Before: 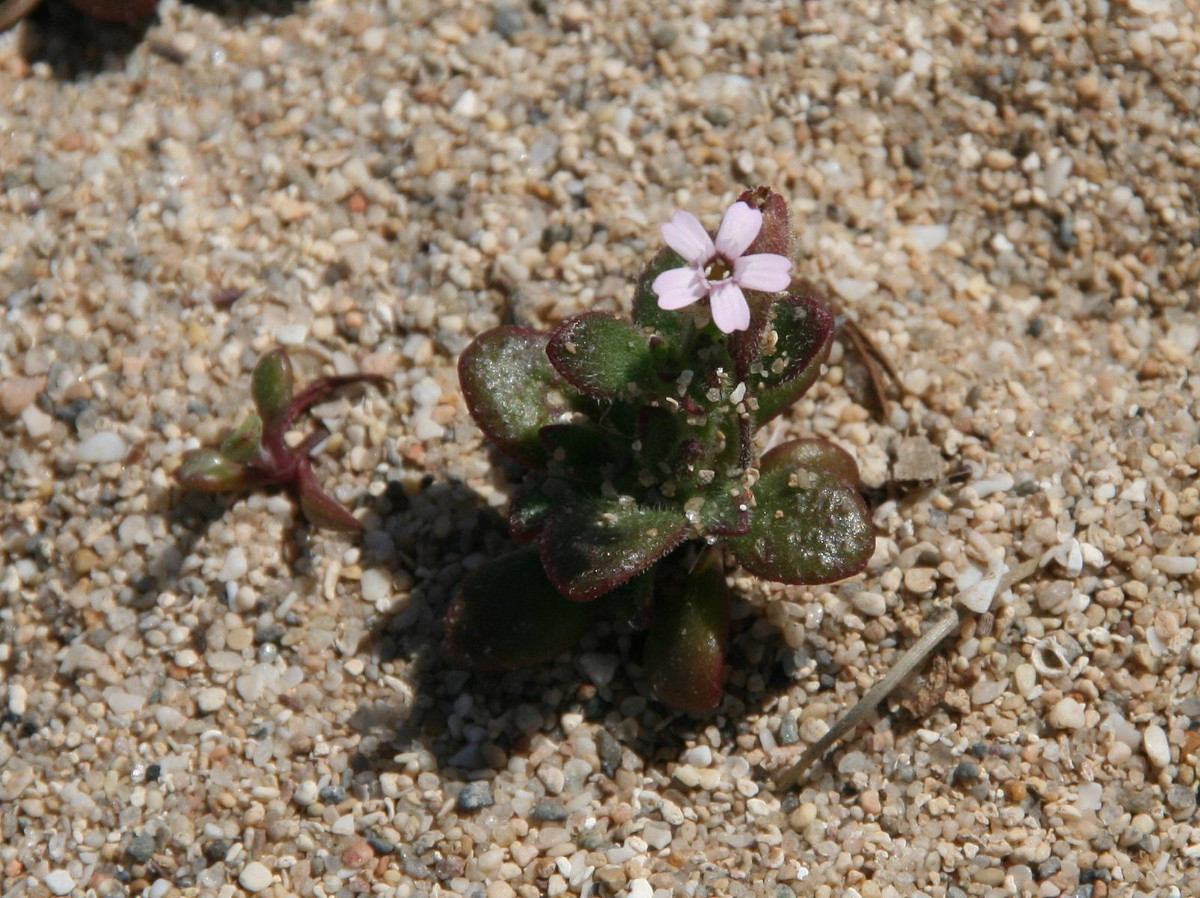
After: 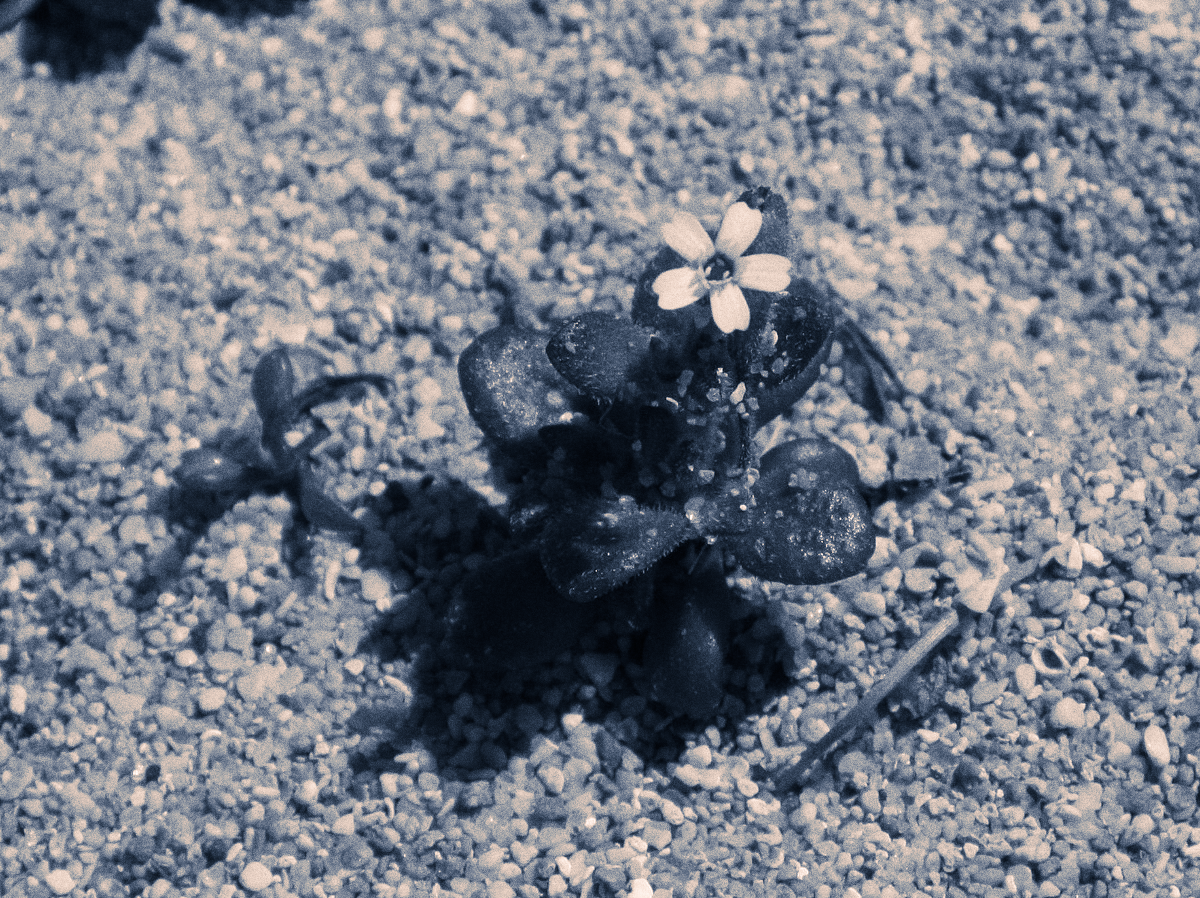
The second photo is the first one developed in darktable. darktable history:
monochrome: on, module defaults
split-toning: shadows › hue 226.8°, shadows › saturation 0.56, highlights › hue 28.8°, balance -40, compress 0%
grain: coarseness 0.09 ISO, strength 40%
